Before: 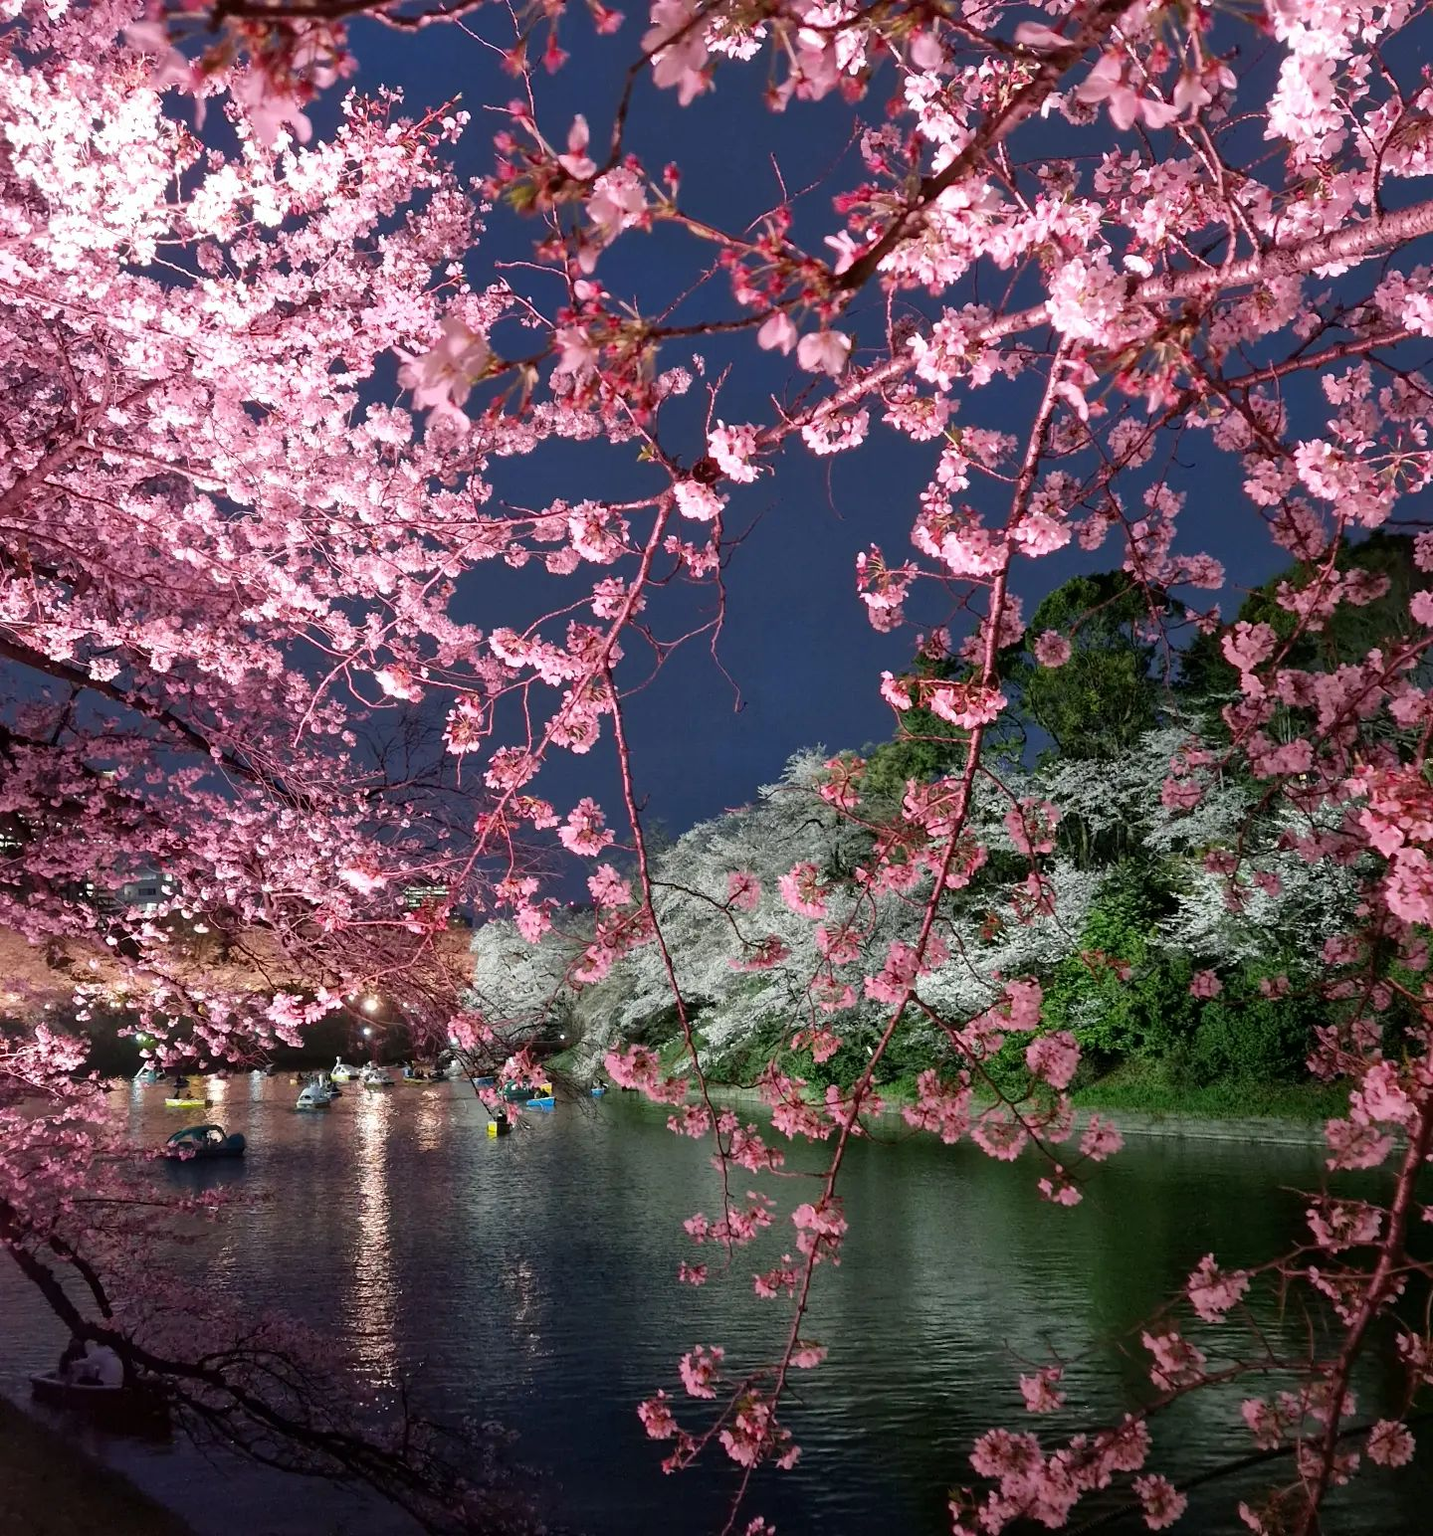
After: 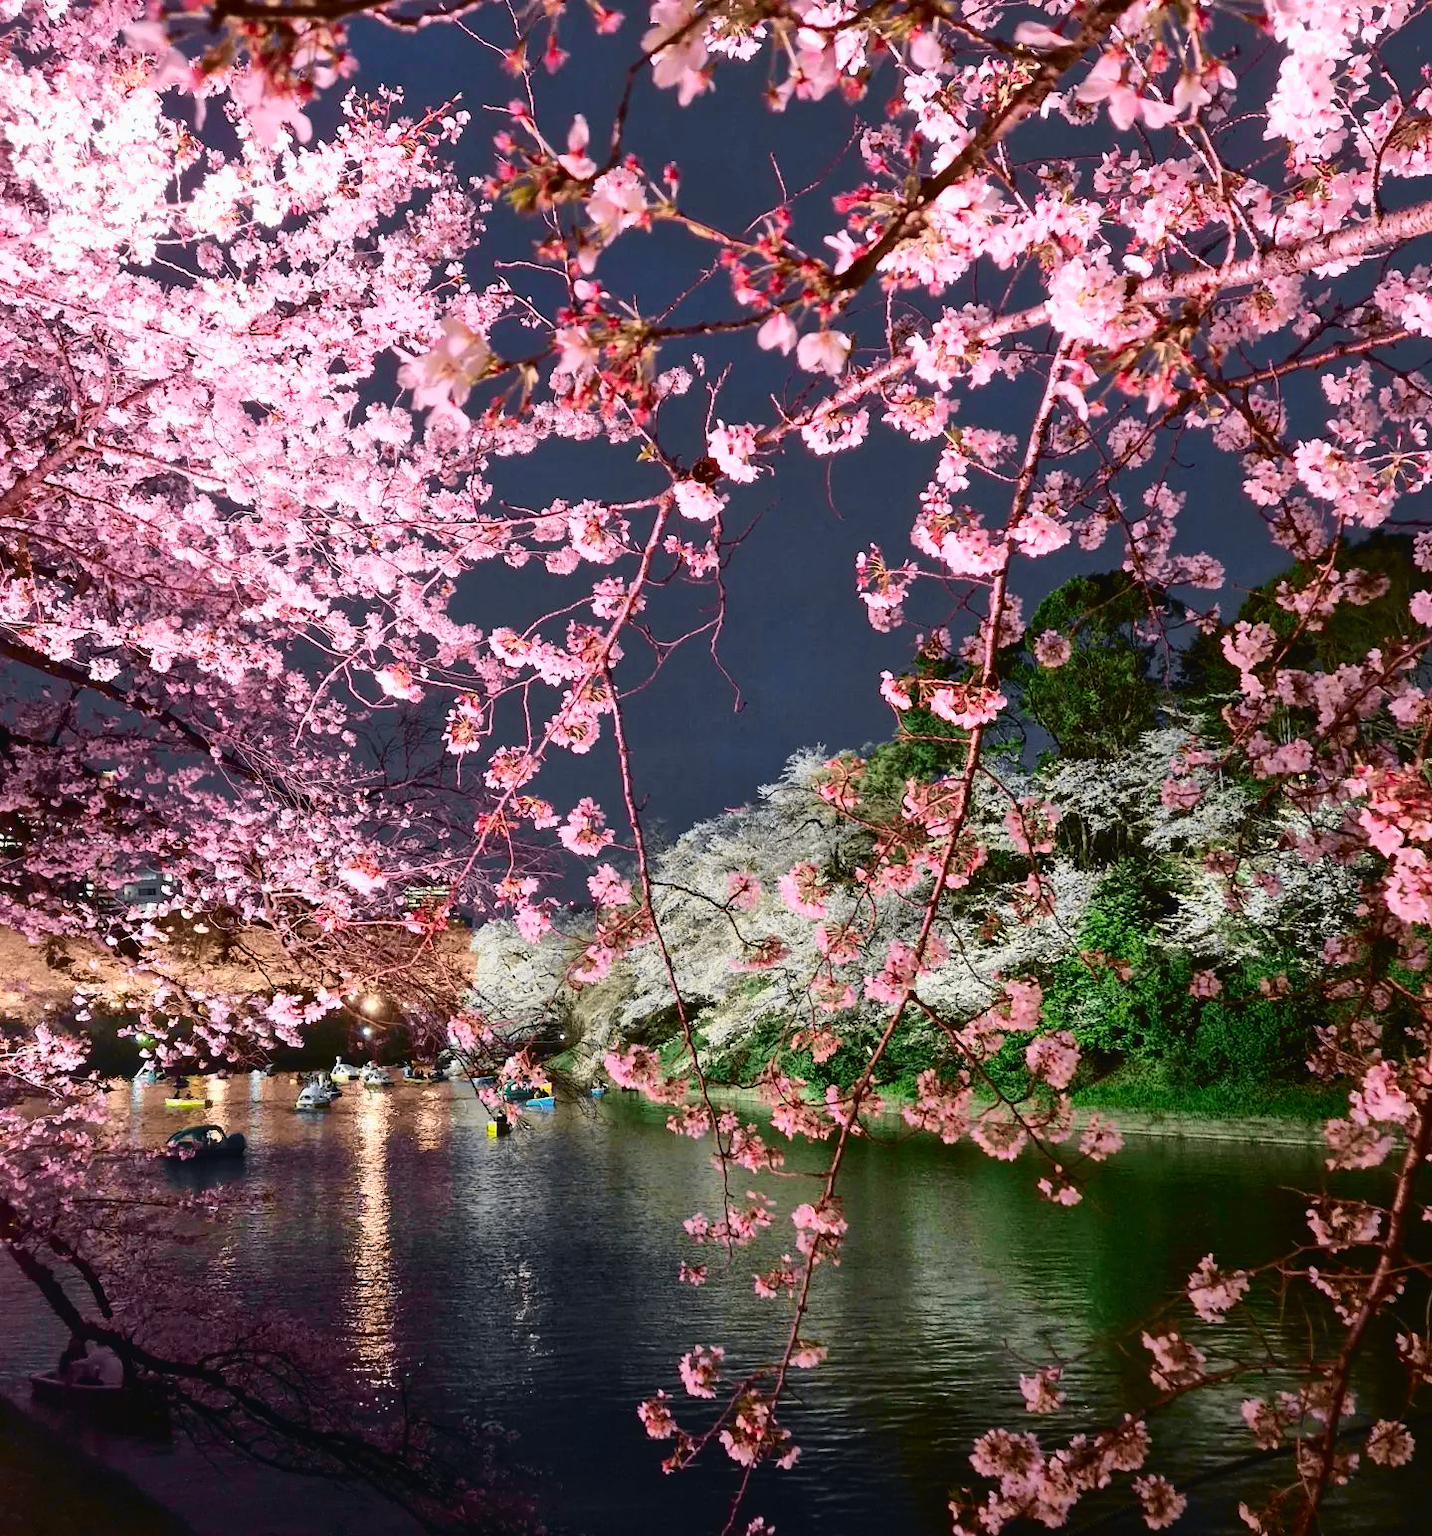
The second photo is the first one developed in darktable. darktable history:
tone curve: curves: ch0 [(0, 0.023) (0.103, 0.087) (0.277, 0.28) (0.46, 0.554) (0.569, 0.68) (0.735, 0.843) (0.994, 0.984)]; ch1 [(0, 0) (0.323, 0.284) (0.446, 0.419) (0.488, 0.497) (0.512, 0.503) (0.535, 0.556) (0.58, 0.575) (0.698, 0.732) (1, 1)]; ch2 [(0, 0) (0.369, 0.388) (0.421, 0.449) (0.478, 0.477) (0.502, 0.501) (0.526, 0.567) (0.573, 0.601) (0.656, 0.713) (1, 1)], color space Lab, independent channels, preserve colors none
